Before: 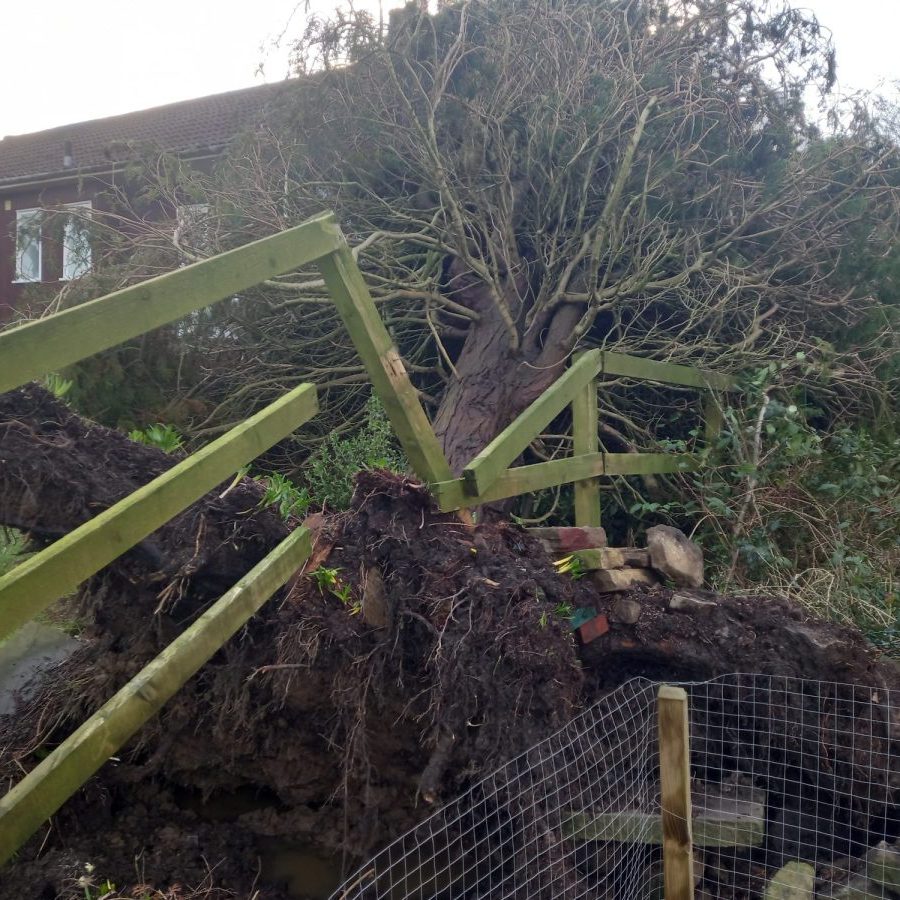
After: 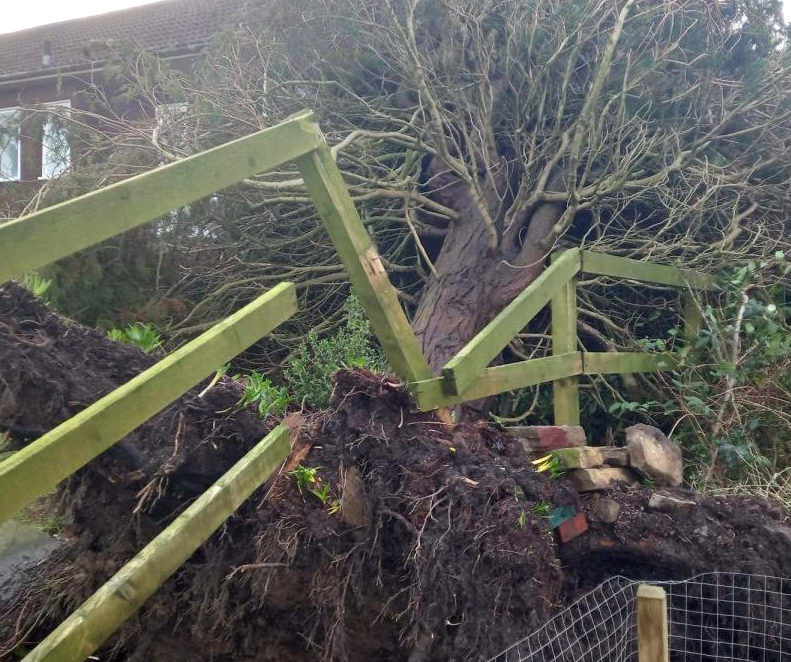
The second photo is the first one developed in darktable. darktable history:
exposure: exposure 0.6 EV, compensate highlight preservation false
white balance: emerald 1
crop and rotate: left 2.425%, top 11.305%, right 9.6%, bottom 15.08%
